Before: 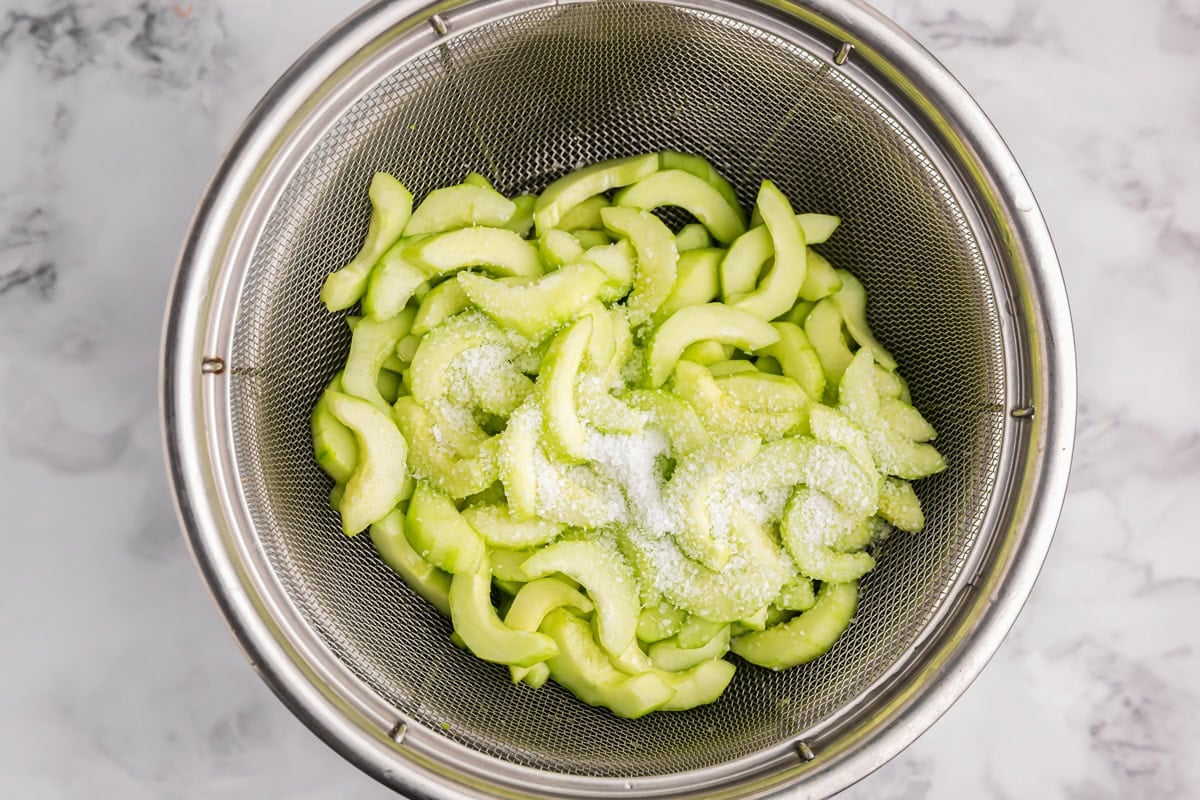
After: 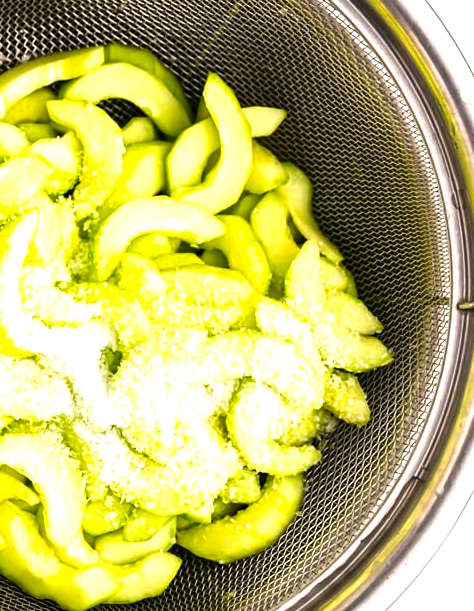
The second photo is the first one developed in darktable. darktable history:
crop: left 46.192%, top 13.456%, right 14.238%, bottom 10.137%
local contrast: mode bilateral grid, contrast 99, coarseness 100, detail 92%, midtone range 0.2
color balance rgb: power › luminance -14.764%, highlights gain › chroma 1.345%, highlights gain › hue 57.21°, linear chroma grading › global chroma 19.595%, perceptual saturation grading › global saturation -1.736%, perceptual saturation grading › highlights -7.876%, perceptual saturation grading › mid-tones 7.822%, perceptual saturation grading › shadows 5.078%, perceptual brilliance grading › global brilliance 30.34%
